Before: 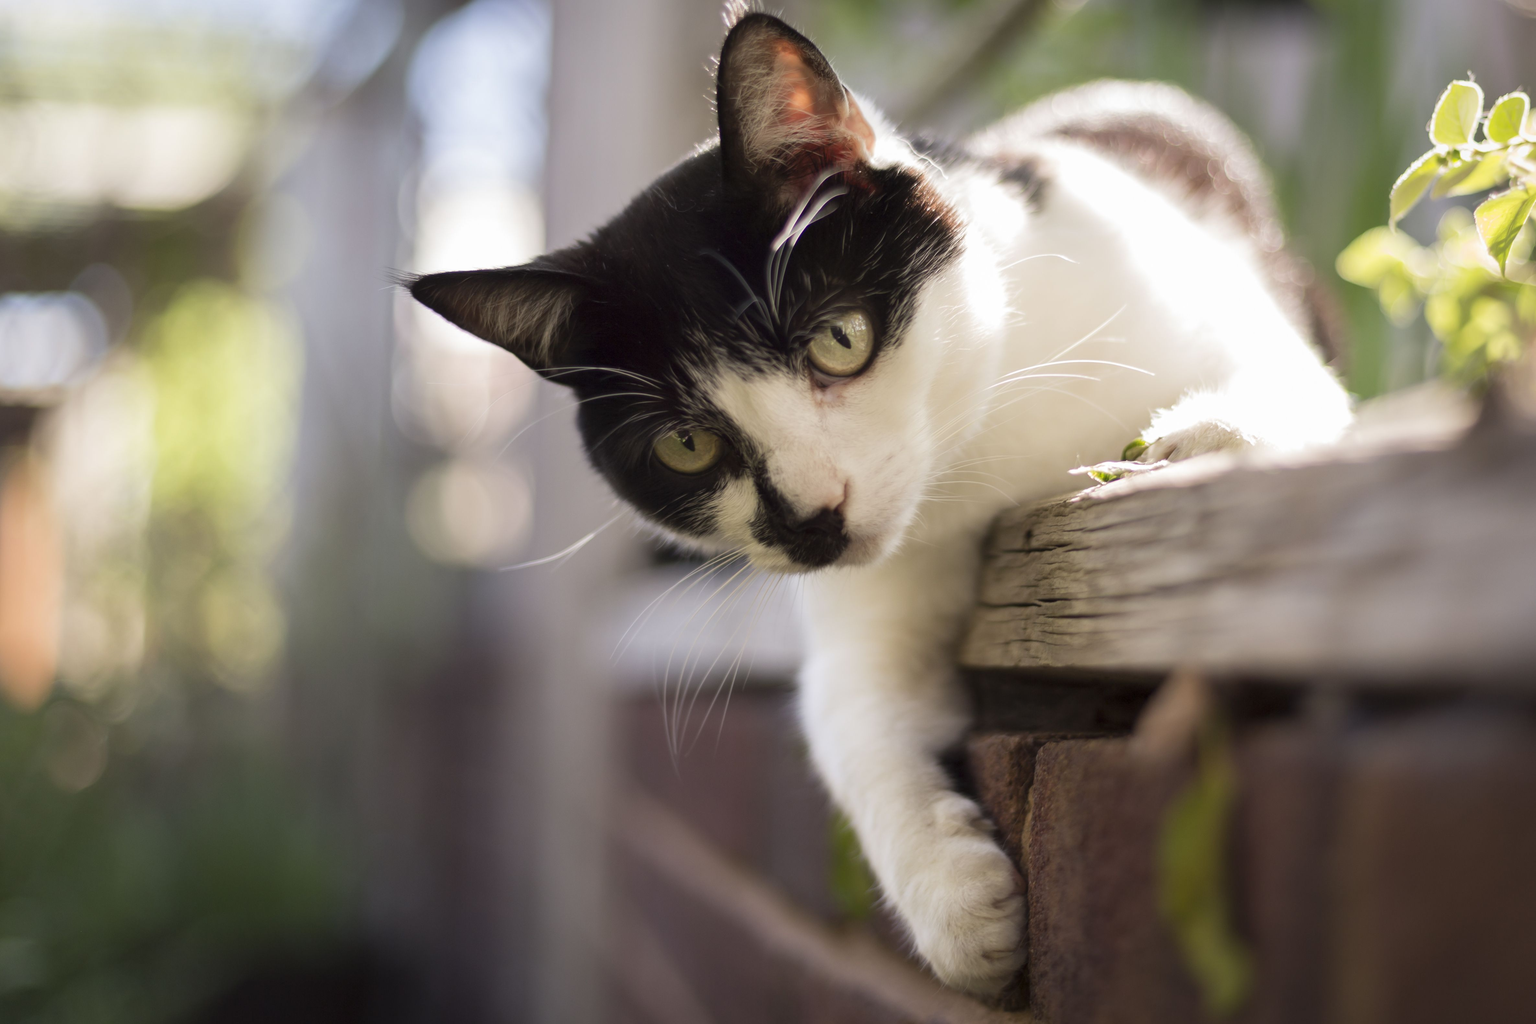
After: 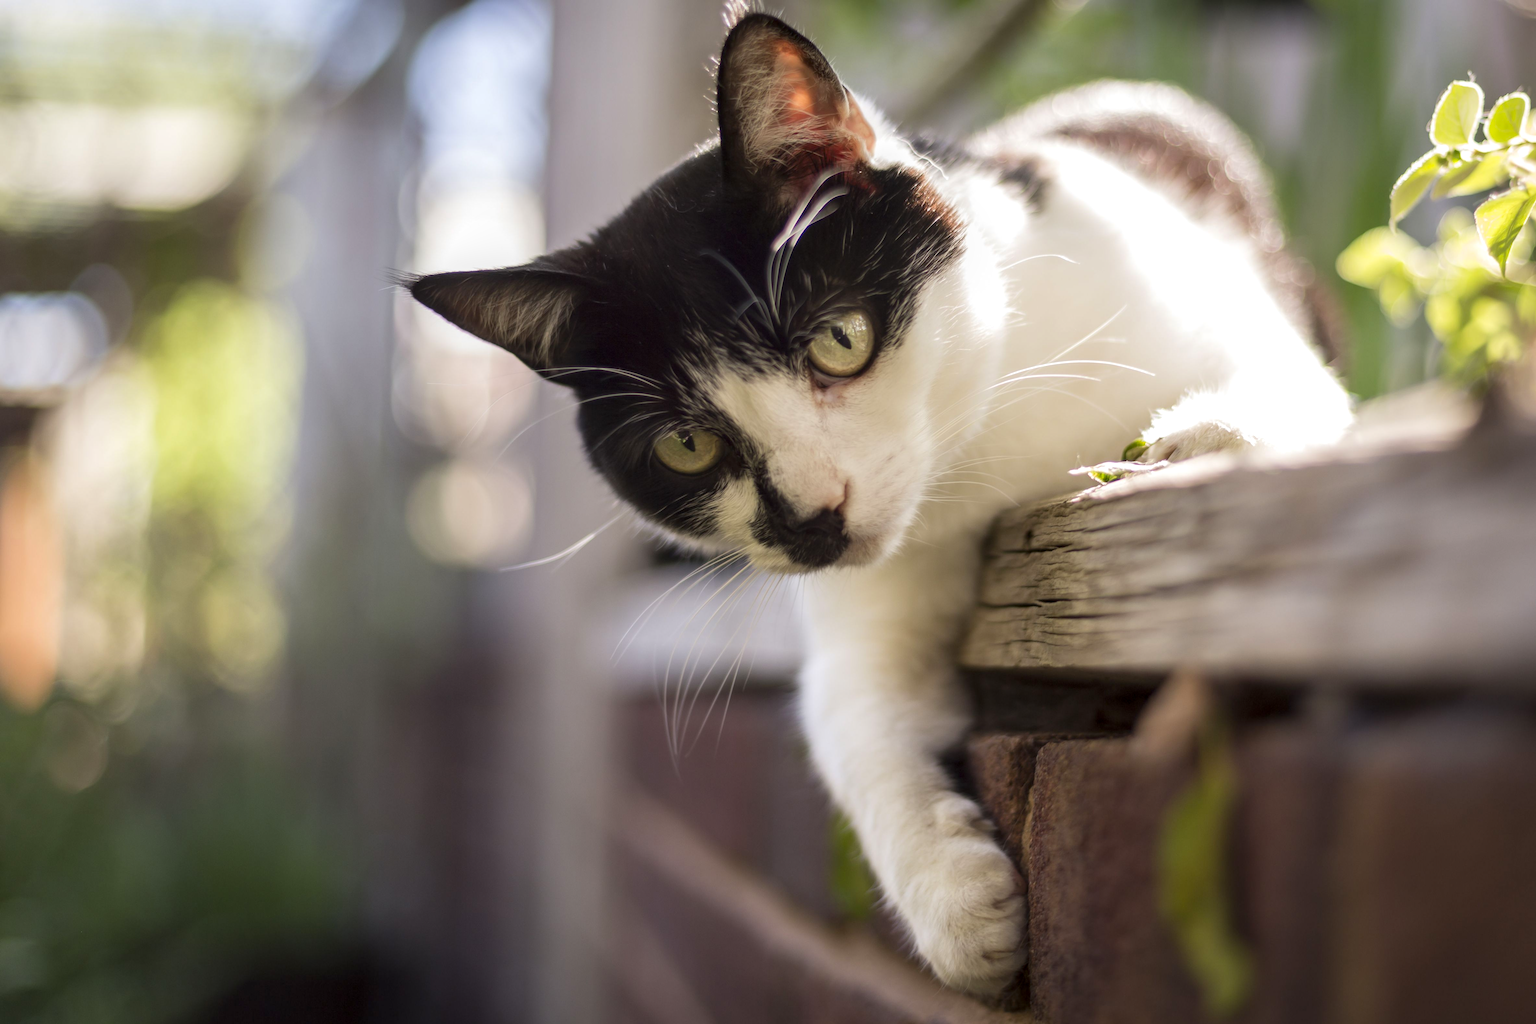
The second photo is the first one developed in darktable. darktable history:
local contrast: on, module defaults
contrast brightness saturation: contrast 0.039, saturation 0.151
